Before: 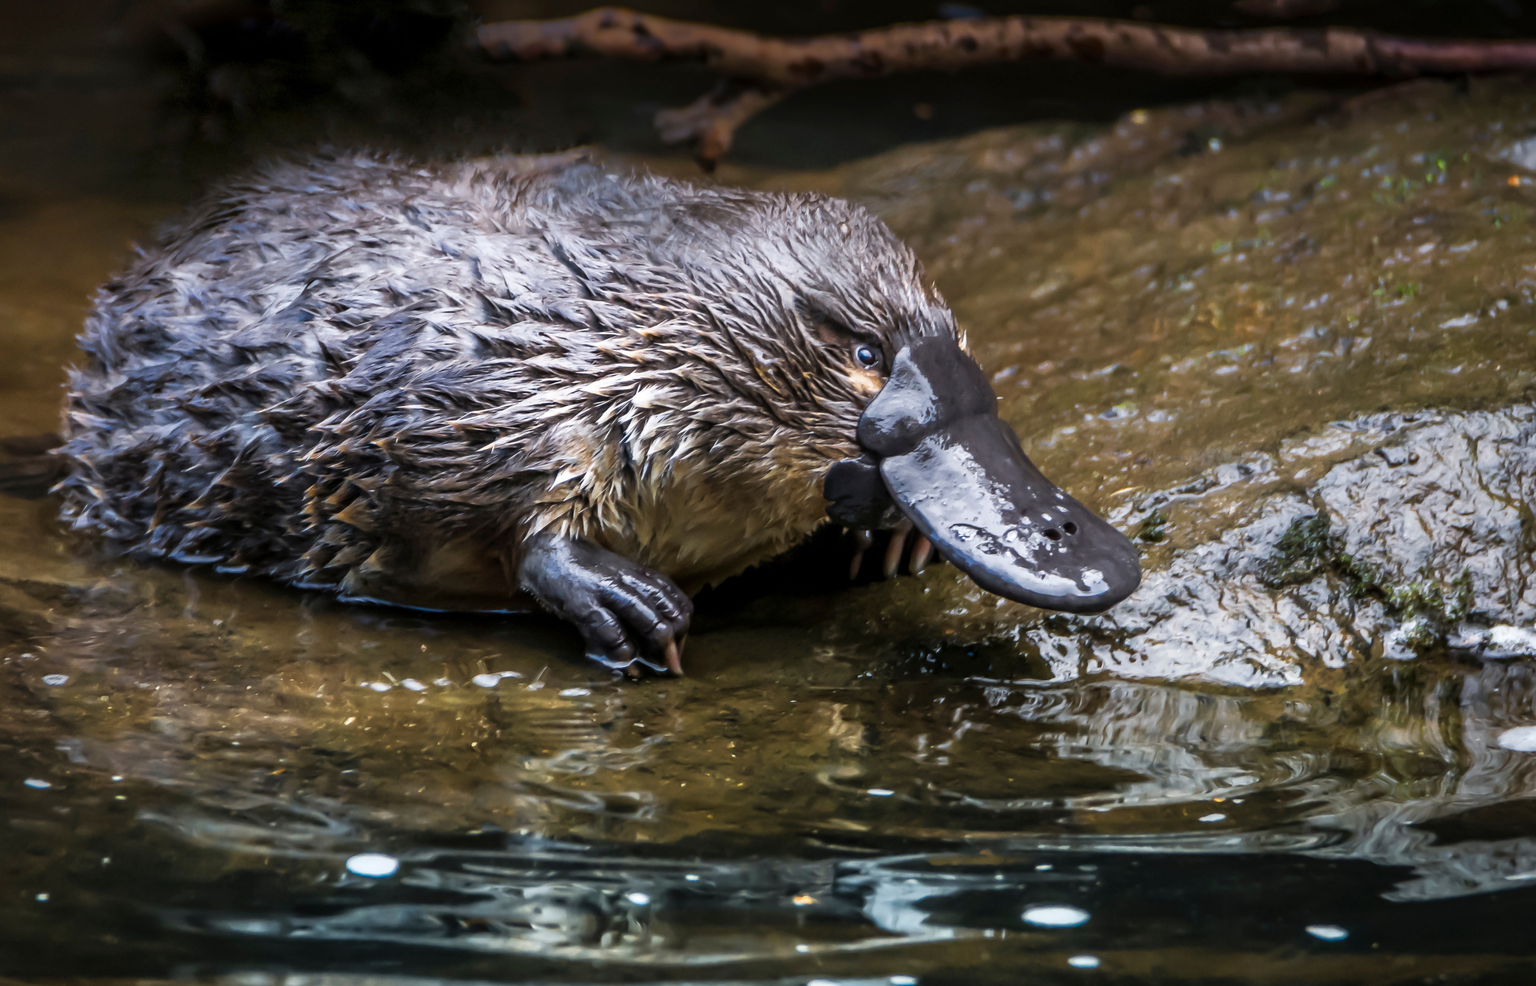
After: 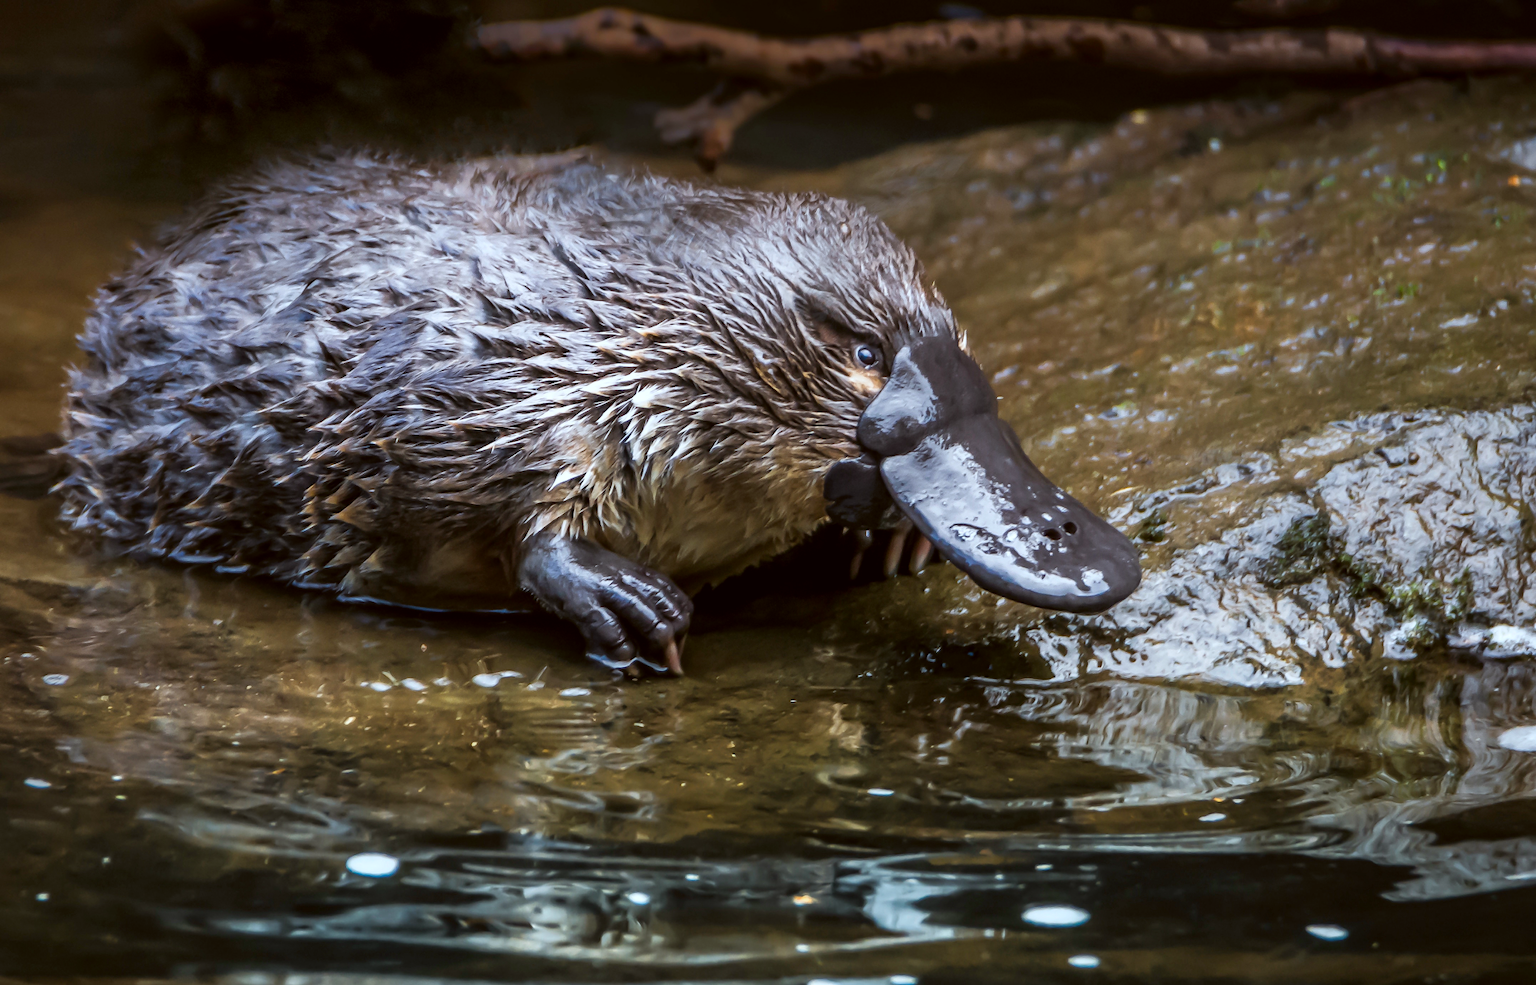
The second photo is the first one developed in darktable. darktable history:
color correction: highlights a* -3.72, highlights b* -6.38, shadows a* 2.96, shadows b* 5.3
tone equalizer: edges refinement/feathering 500, mask exposure compensation -1.57 EV, preserve details no
